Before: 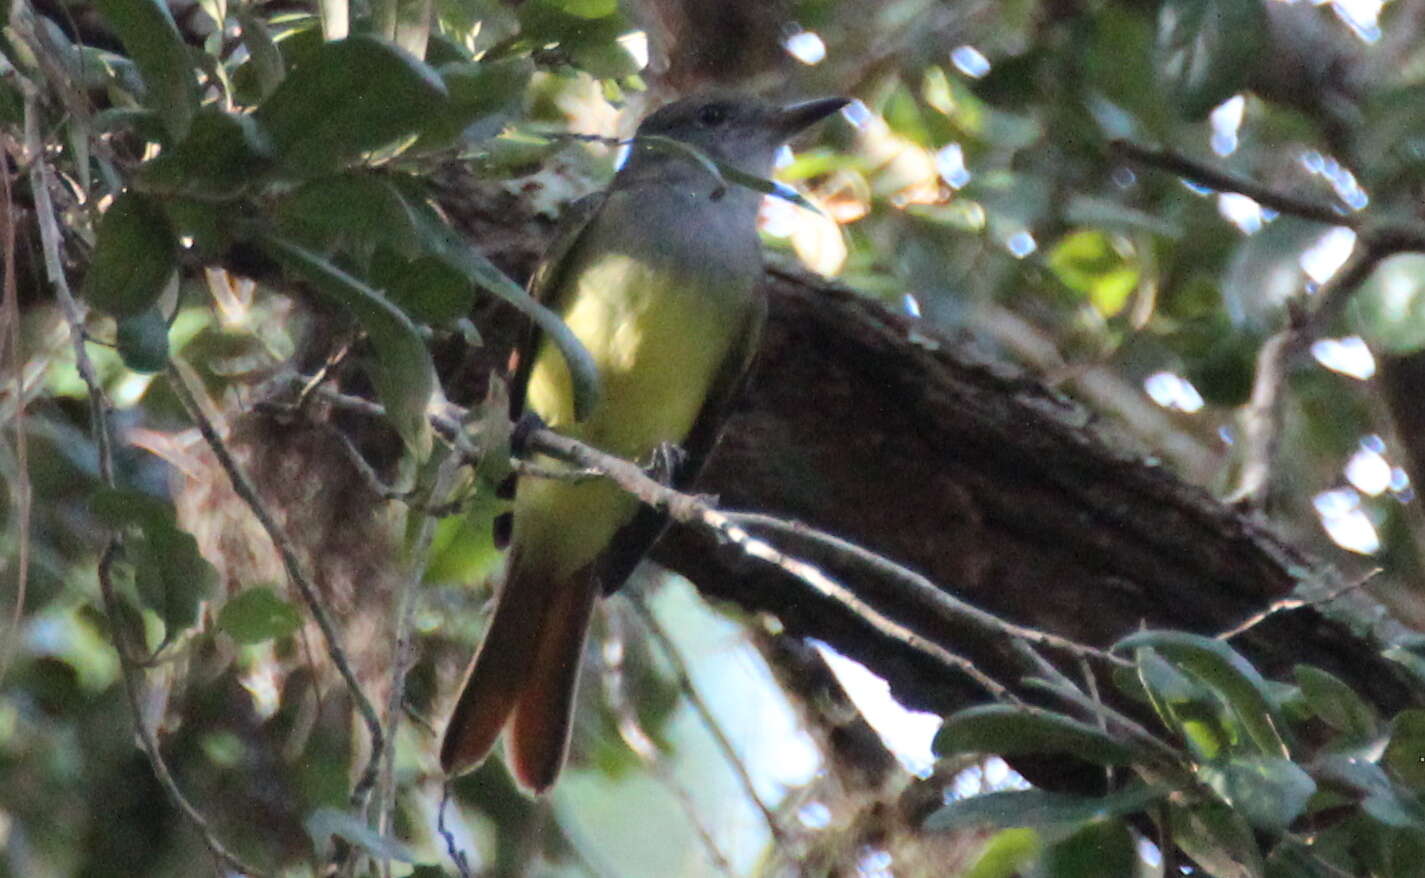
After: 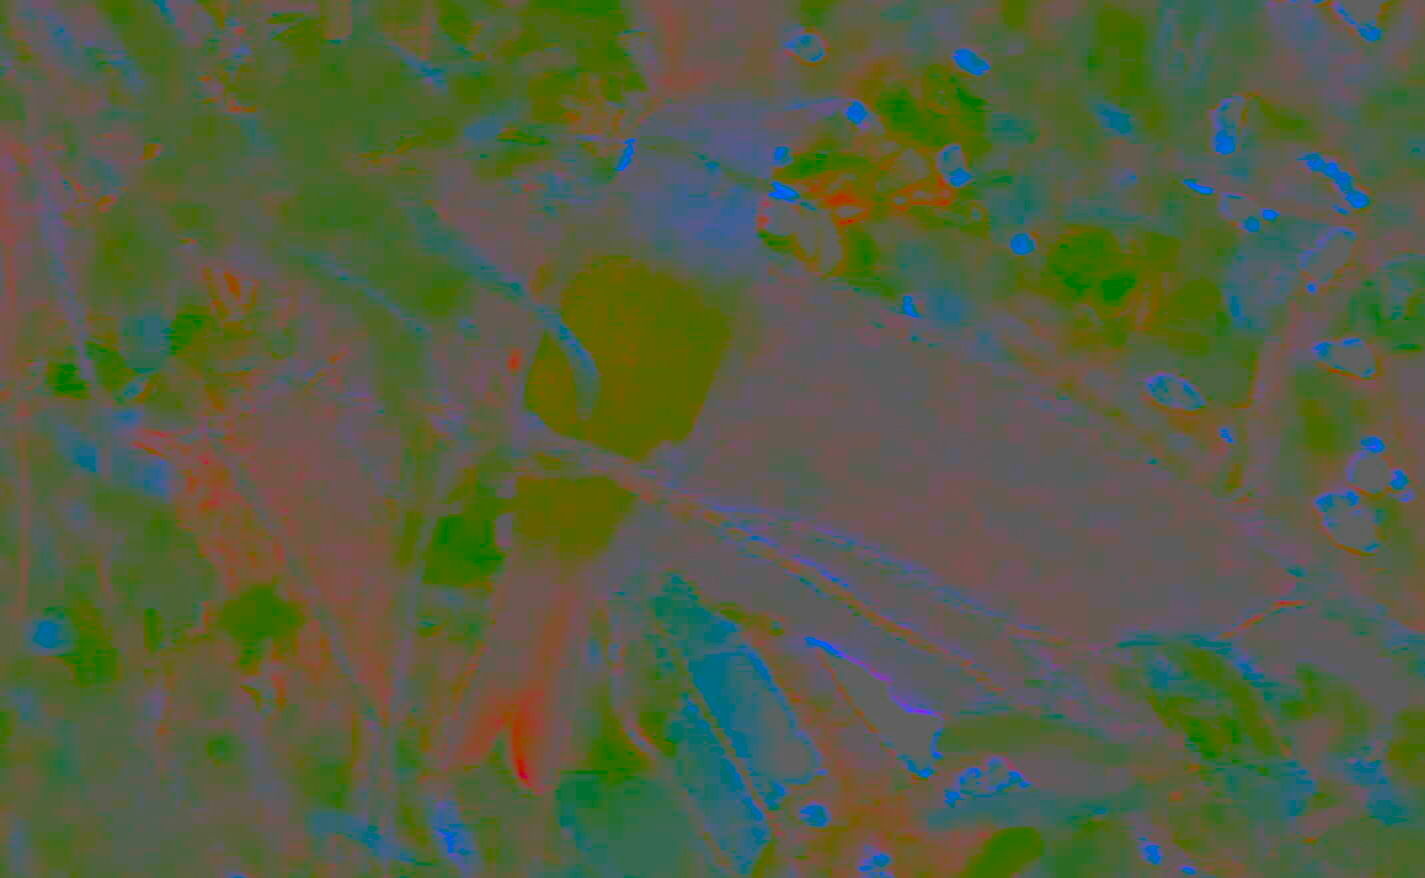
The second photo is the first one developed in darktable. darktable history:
contrast brightness saturation: contrast -0.985, brightness -0.168, saturation 0.747
color balance rgb: perceptual saturation grading › global saturation 20%, perceptual saturation grading › highlights -25.407%, perceptual saturation grading › shadows 24.825%, perceptual brilliance grading › global brilliance 19.611%, perceptual brilliance grading › shadows -40.023%, global vibrance 24.354%
tone equalizer: edges refinement/feathering 500, mask exposure compensation -1.57 EV, preserve details guided filter
tone curve: curves: ch0 [(0, 0) (0.003, 0.014) (0.011, 0.019) (0.025, 0.029) (0.044, 0.047) (0.069, 0.071) (0.1, 0.101) (0.136, 0.131) (0.177, 0.166) (0.224, 0.212) (0.277, 0.263) (0.335, 0.32) (0.399, 0.387) (0.468, 0.459) (0.543, 0.541) (0.623, 0.626) (0.709, 0.717) (0.801, 0.813) (0.898, 0.909) (1, 1)], color space Lab, independent channels, preserve colors none
shadows and highlights: shadows 39.71, highlights -55.23, low approximation 0.01, soften with gaussian
